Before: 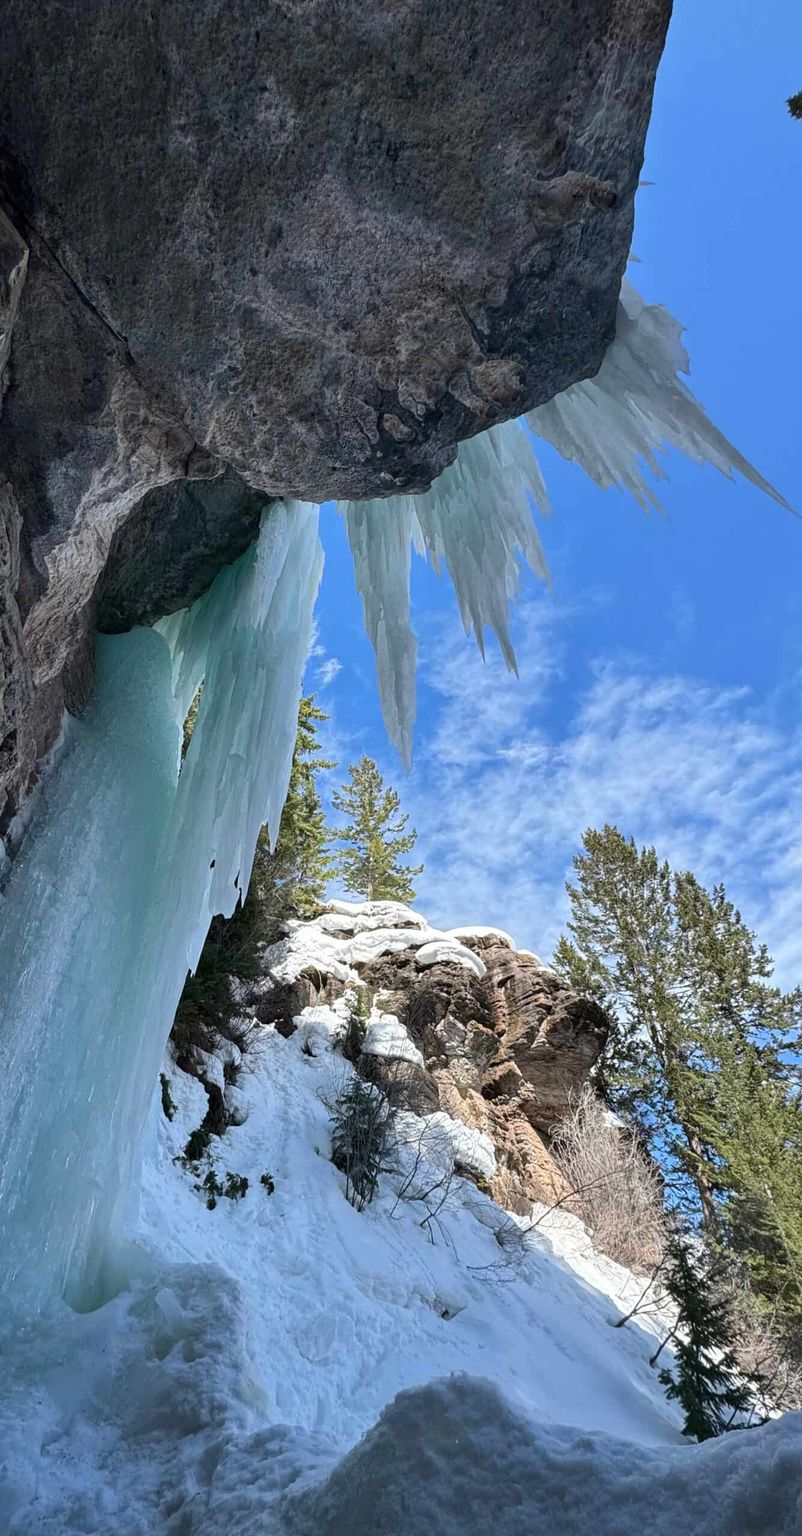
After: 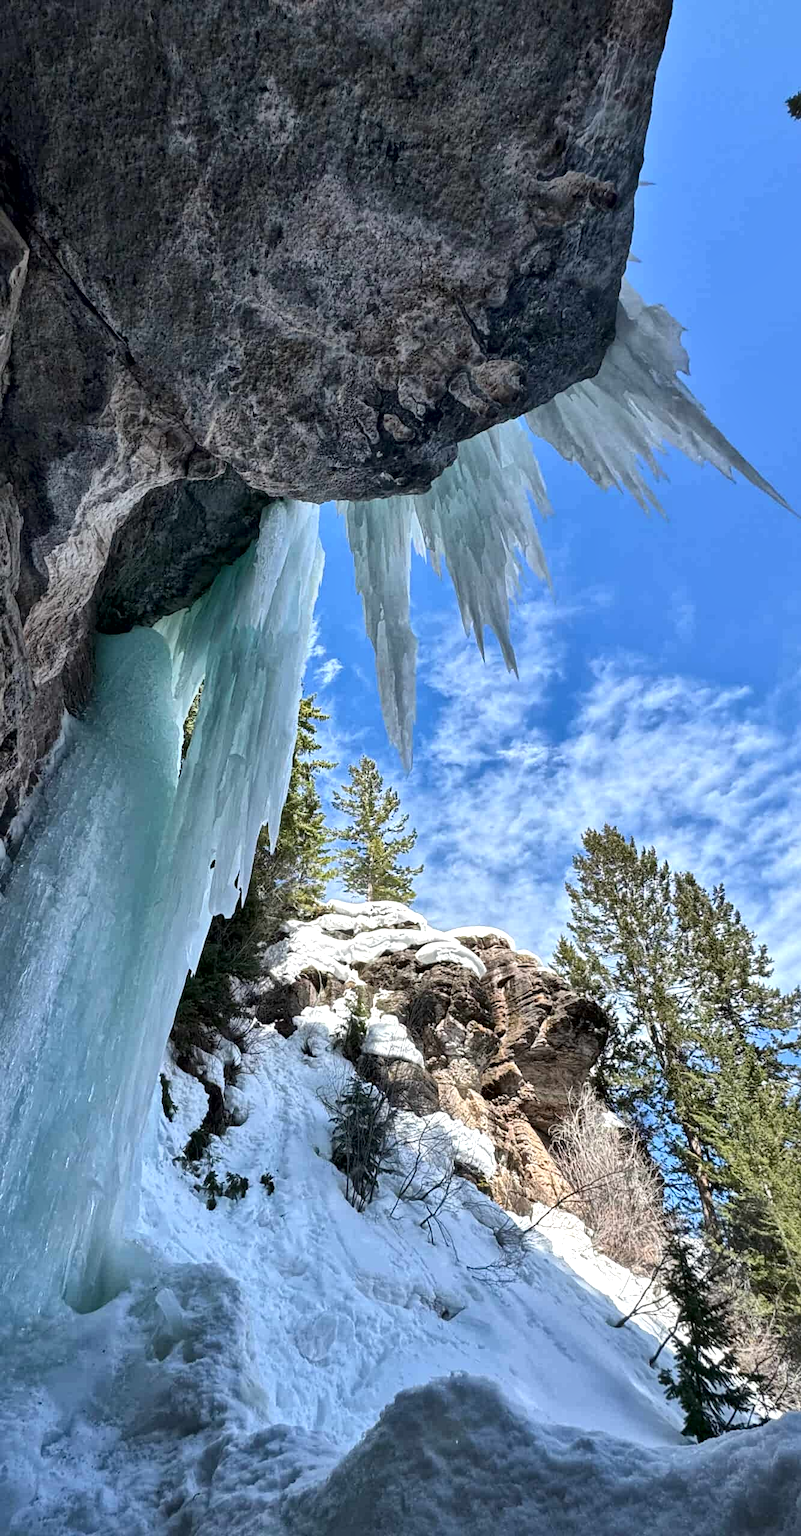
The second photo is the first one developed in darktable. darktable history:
exposure: exposure 0.163 EV, compensate highlight preservation false
local contrast: mode bilateral grid, contrast 21, coarseness 50, detail 172%, midtone range 0.2
